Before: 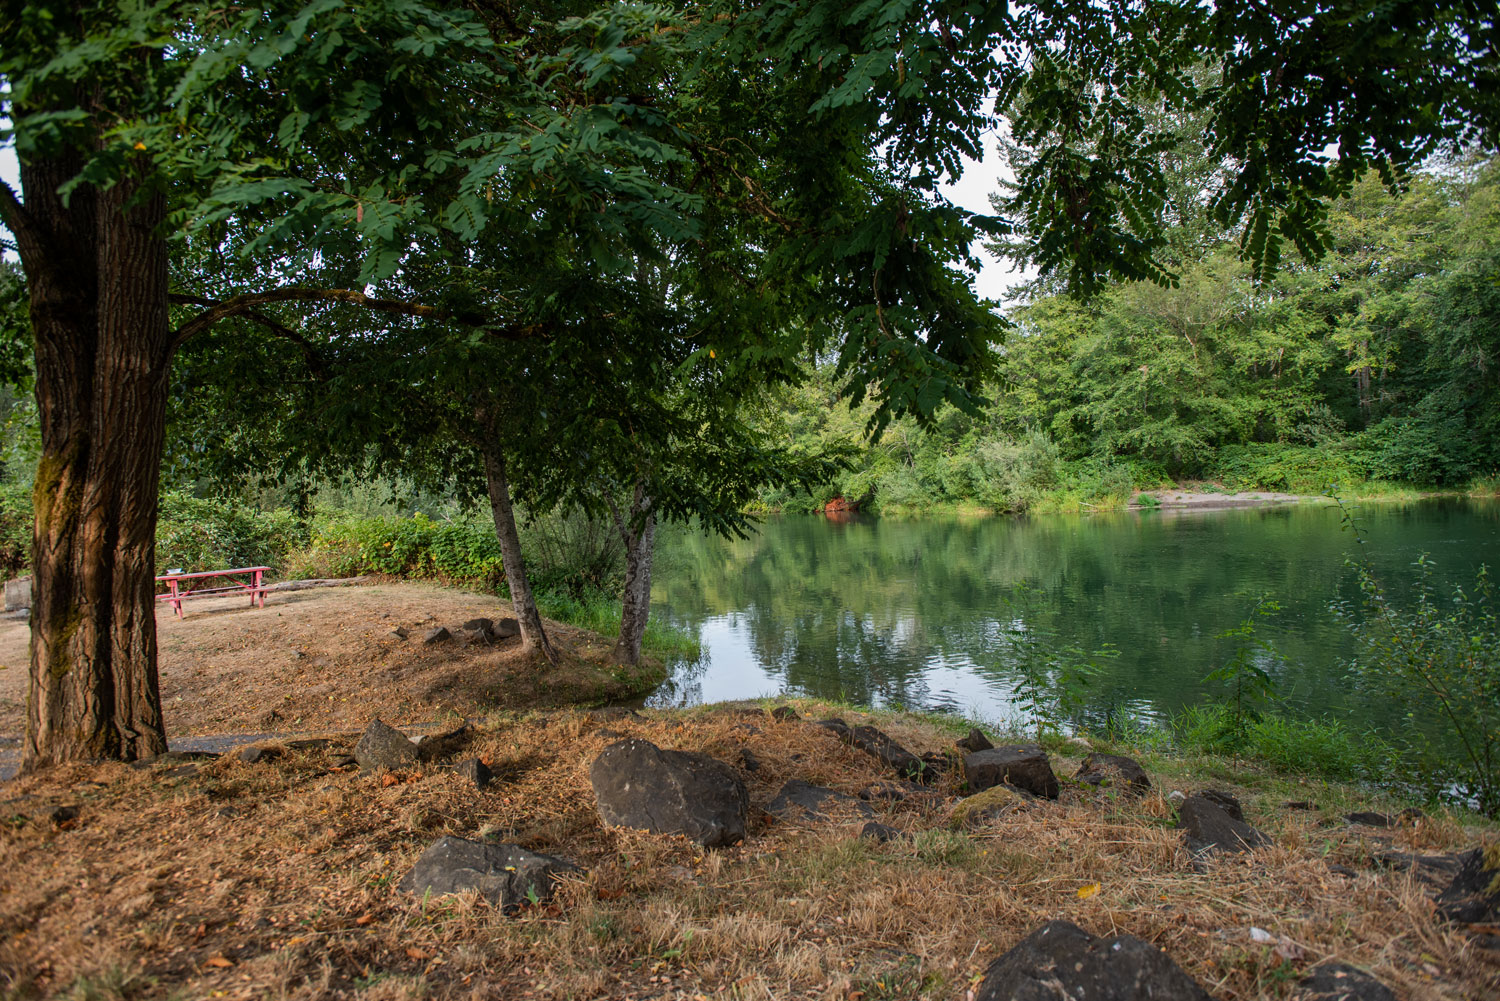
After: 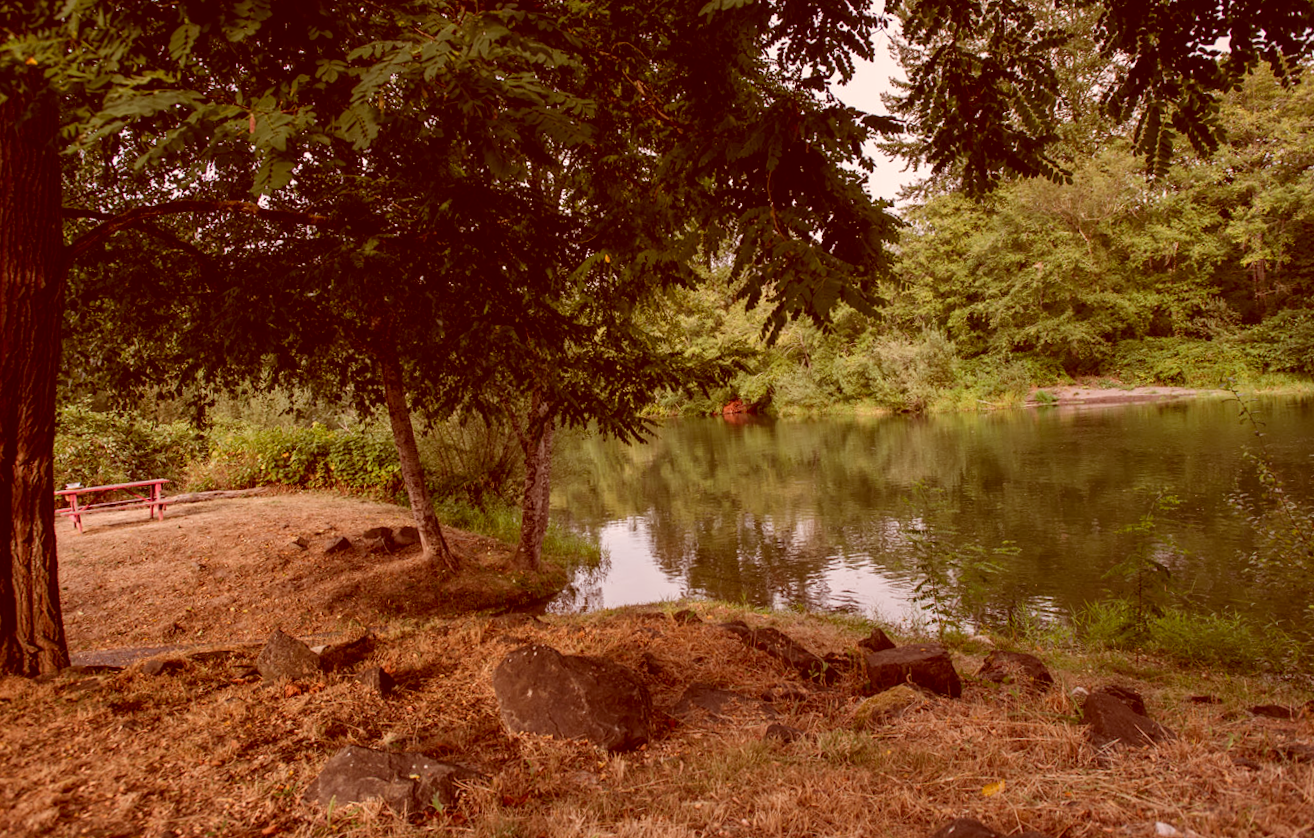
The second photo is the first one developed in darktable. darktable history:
crop and rotate: angle -1.96°, left 3.097%, top 4.154%, right 1.586%, bottom 0.529%
color correction: highlights a* 9.03, highlights b* 8.71, shadows a* 40, shadows b* 40, saturation 0.8
rotate and perspective: rotation -3°, crop left 0.031, crop right 0.968, crop top 0.07, crop bottom 0.93
